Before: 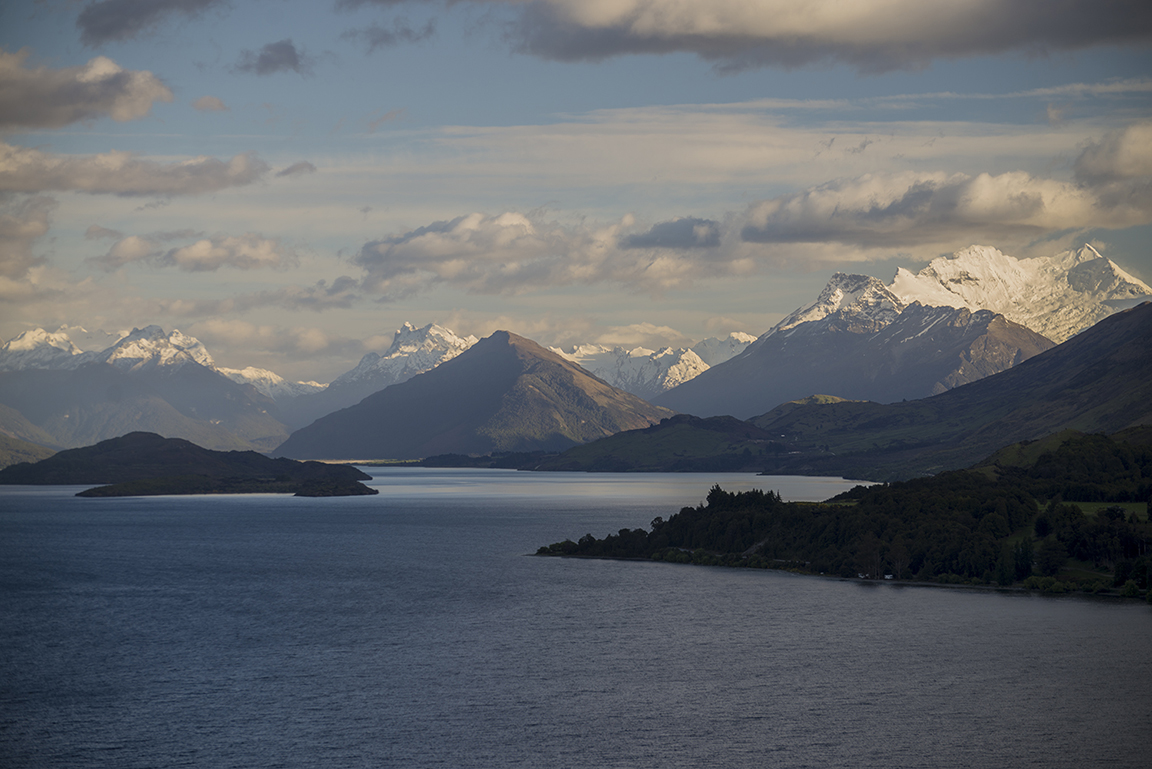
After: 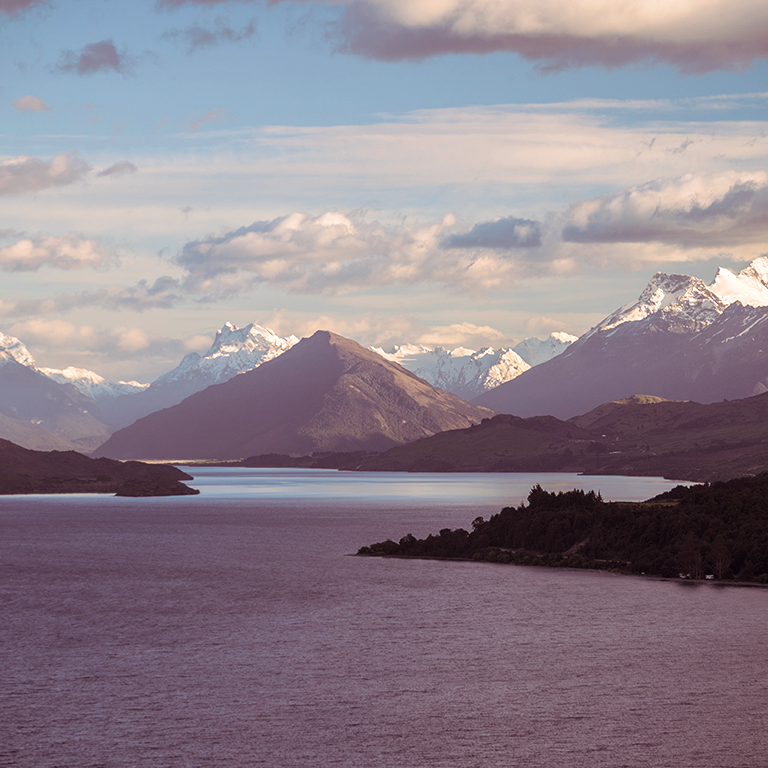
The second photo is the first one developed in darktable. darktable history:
crop and rotate: left 15.546%, right 17.787%
exposure: black level correction 0, exposure 0.7 EV, compensate exposure bias true, compensate highlight preservation false
split-toning: shadows › saturation 0.41, highlights › saturation 0, compress 33.55%
color calibration: illuminant custom, x 0.348, y 0.366, temperature 4940.58 K
